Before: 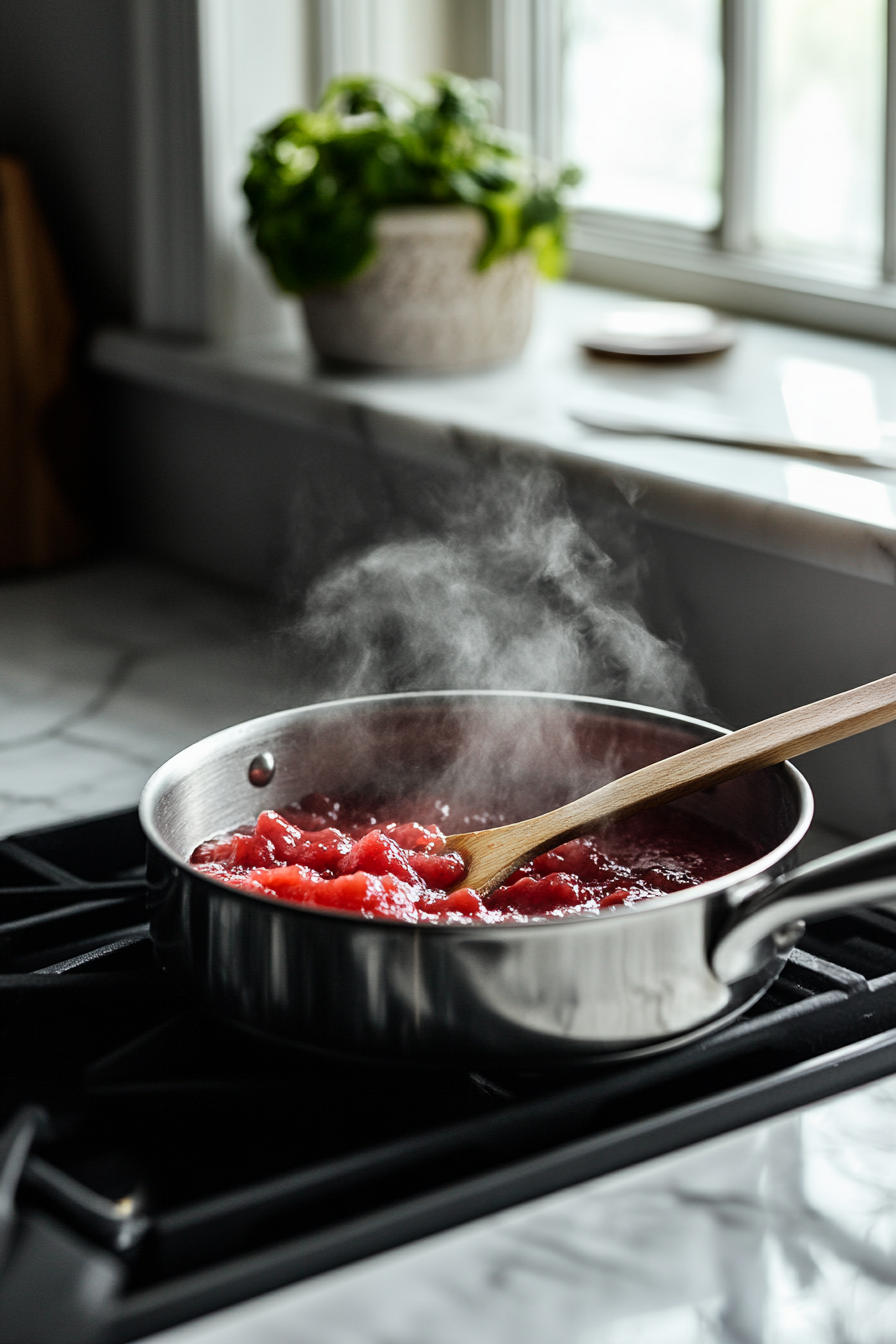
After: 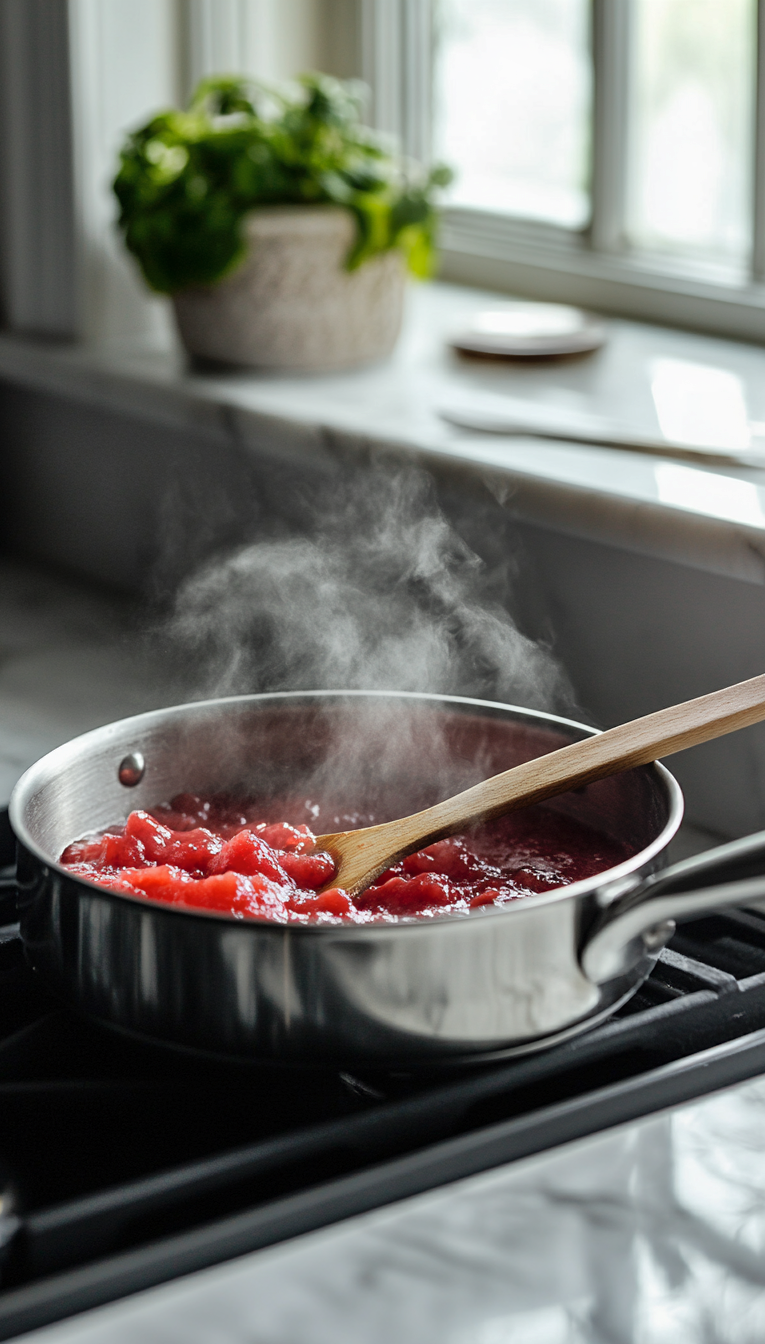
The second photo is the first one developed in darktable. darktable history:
shadows and highlights: on, module defaults
crop and rotate: left 14.551%
